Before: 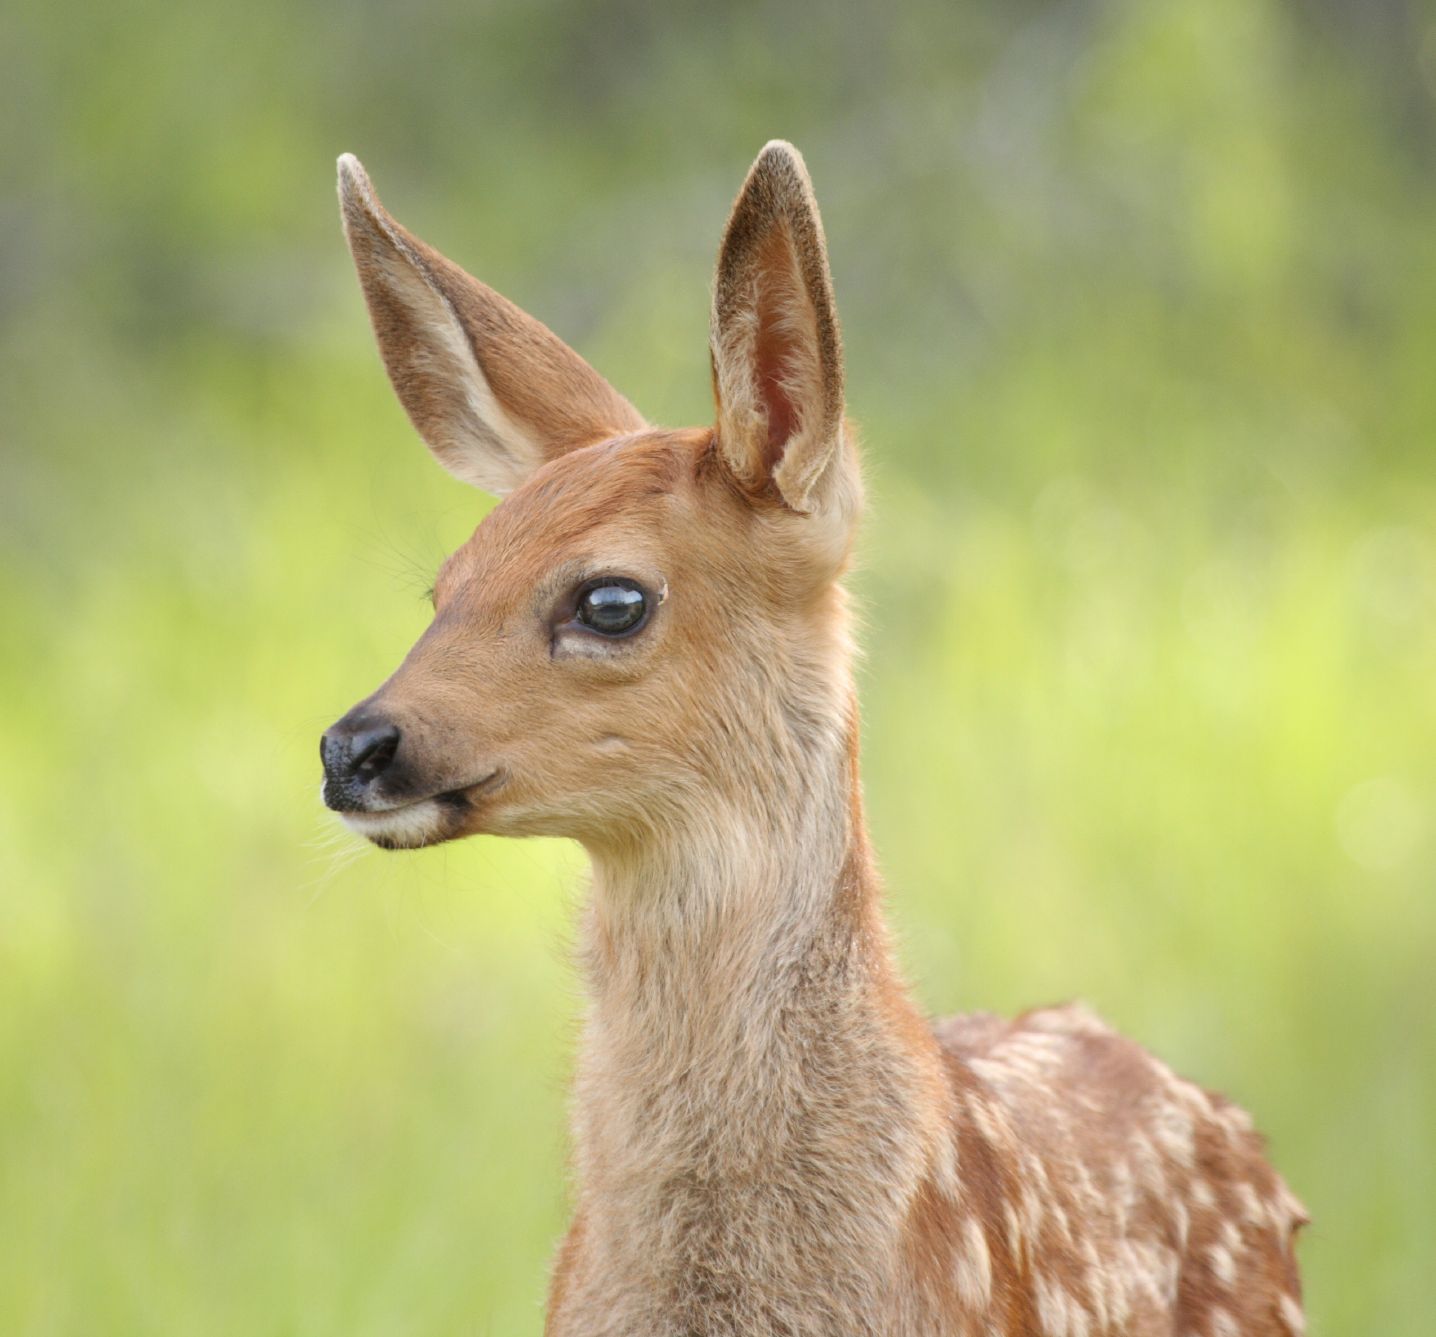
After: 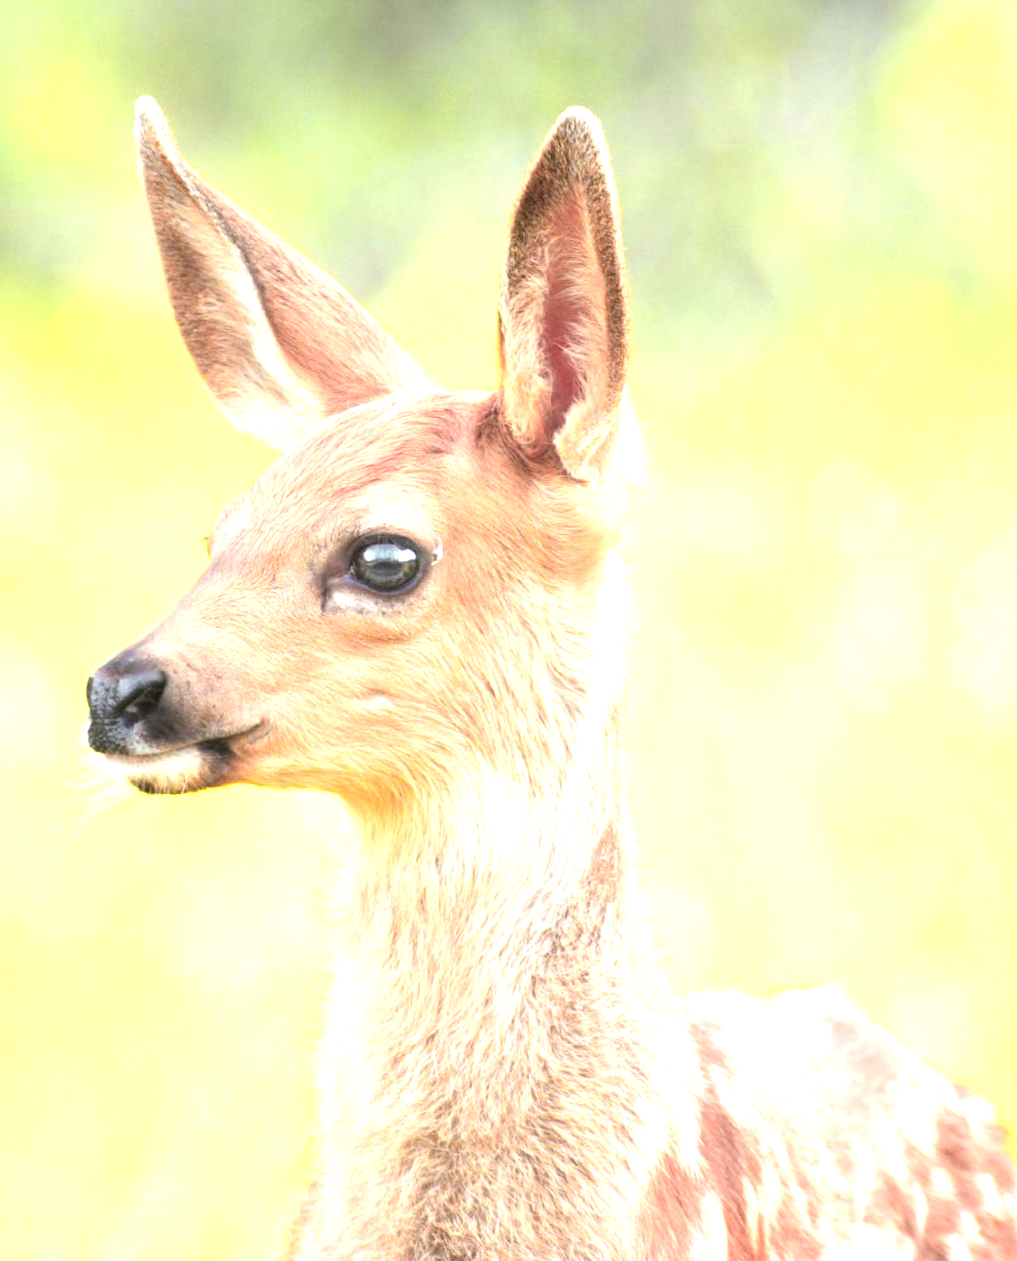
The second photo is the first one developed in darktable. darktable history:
exposure: black level correction 0, exposure 1.277 EV, compensate exposure bias true, compensate highlight preservation false
crop and rotate: angle -3.2°, left 14.072%, top 0.016%, right 10.96%, bottom 0.088%
color zones: curves: ch0 [(0.257, 0.558) (0.75, 0.565)]; ch1 [(0.004, 0.857) (0.14, 0.416) (0.257, 0.695) (0.442, 0.032) (0.736, 0.266) (0.891, 0.741)]; ch2 [(0, 0.623) (0.112, 0.436) (0.271, 0.474) (0.516, 0.64) (0.743, 0.286)]
